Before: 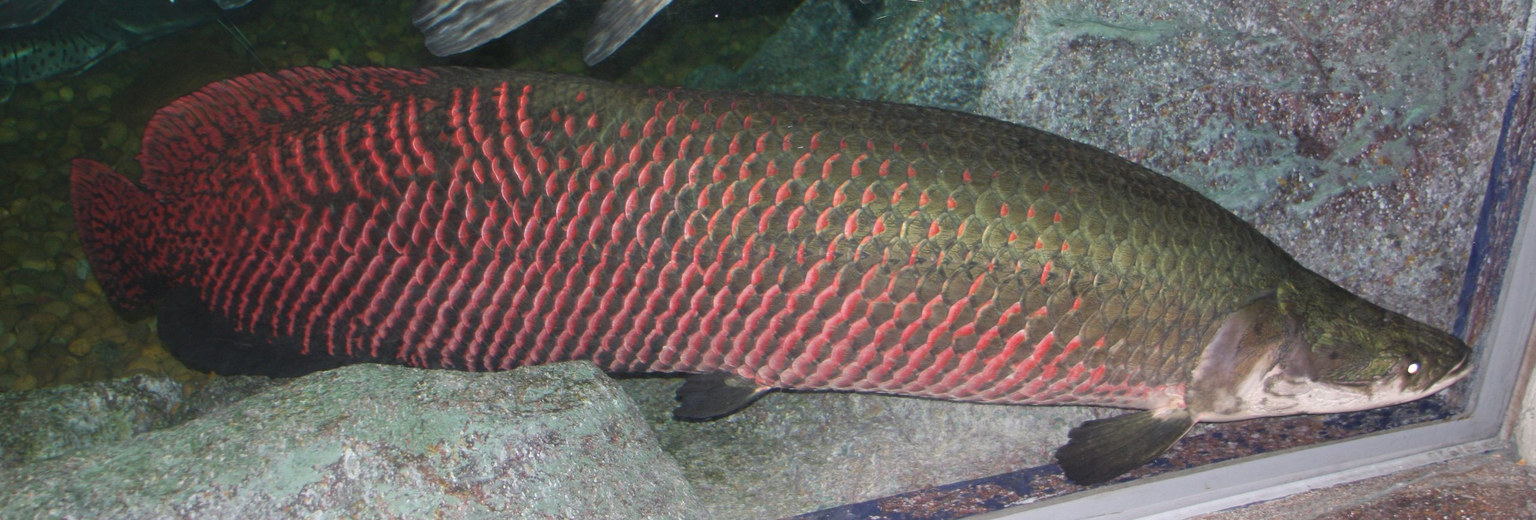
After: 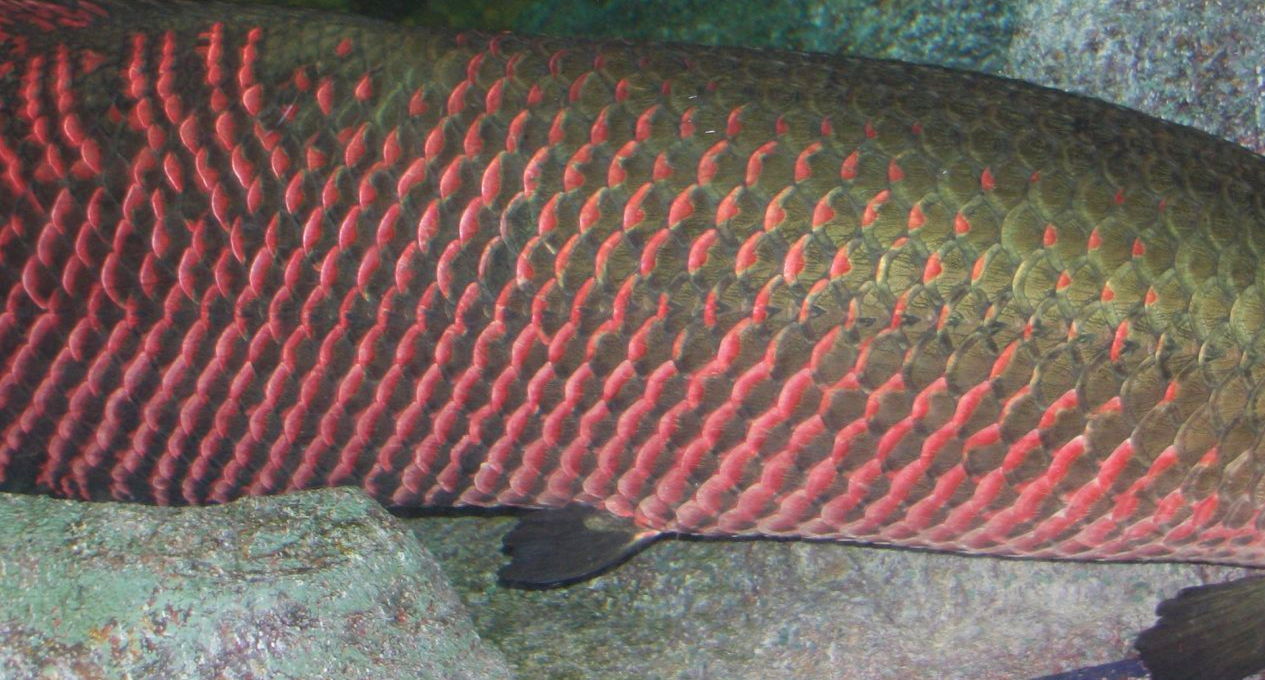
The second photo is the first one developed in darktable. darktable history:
velvia: on, module defaults
crop and rotate: angle 0.02°, left 24.353%, top 13.219%, right 26.156%, bottom 8.224%
bloom: on, module defaults
